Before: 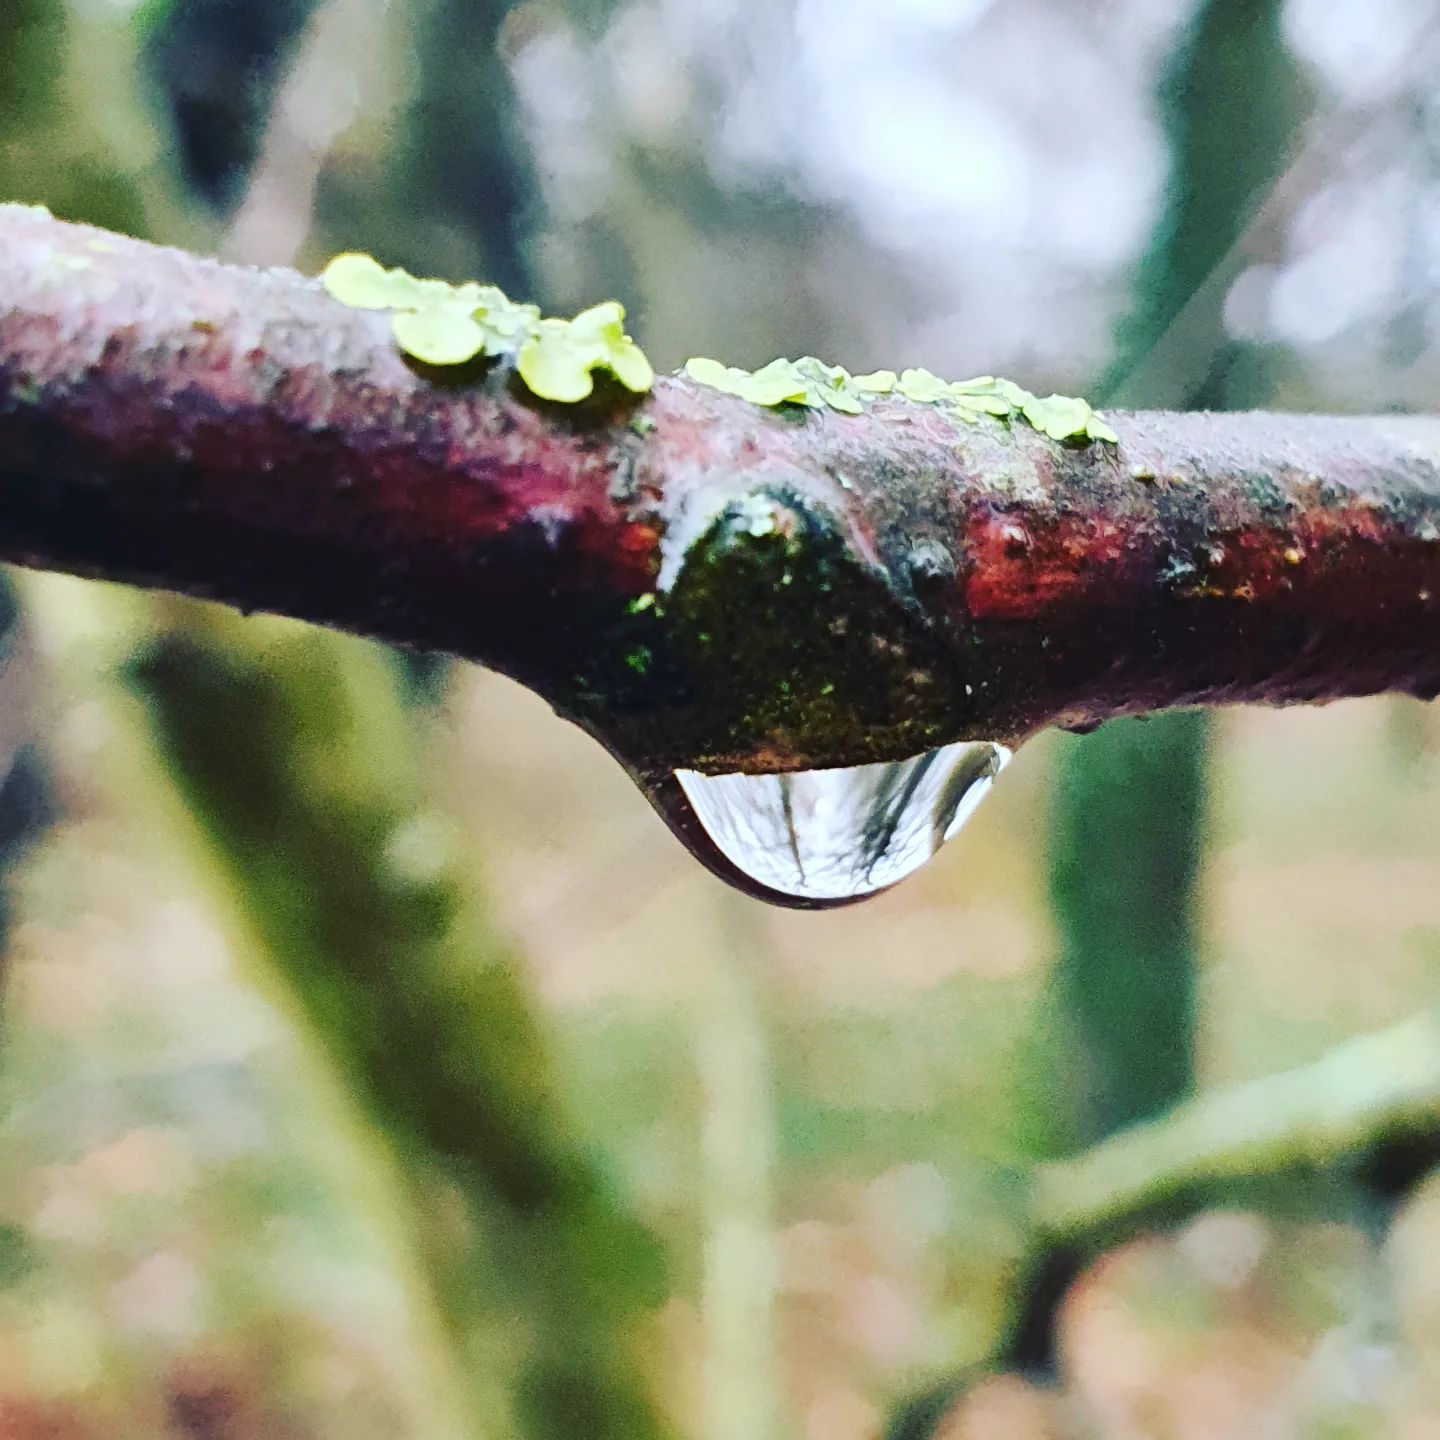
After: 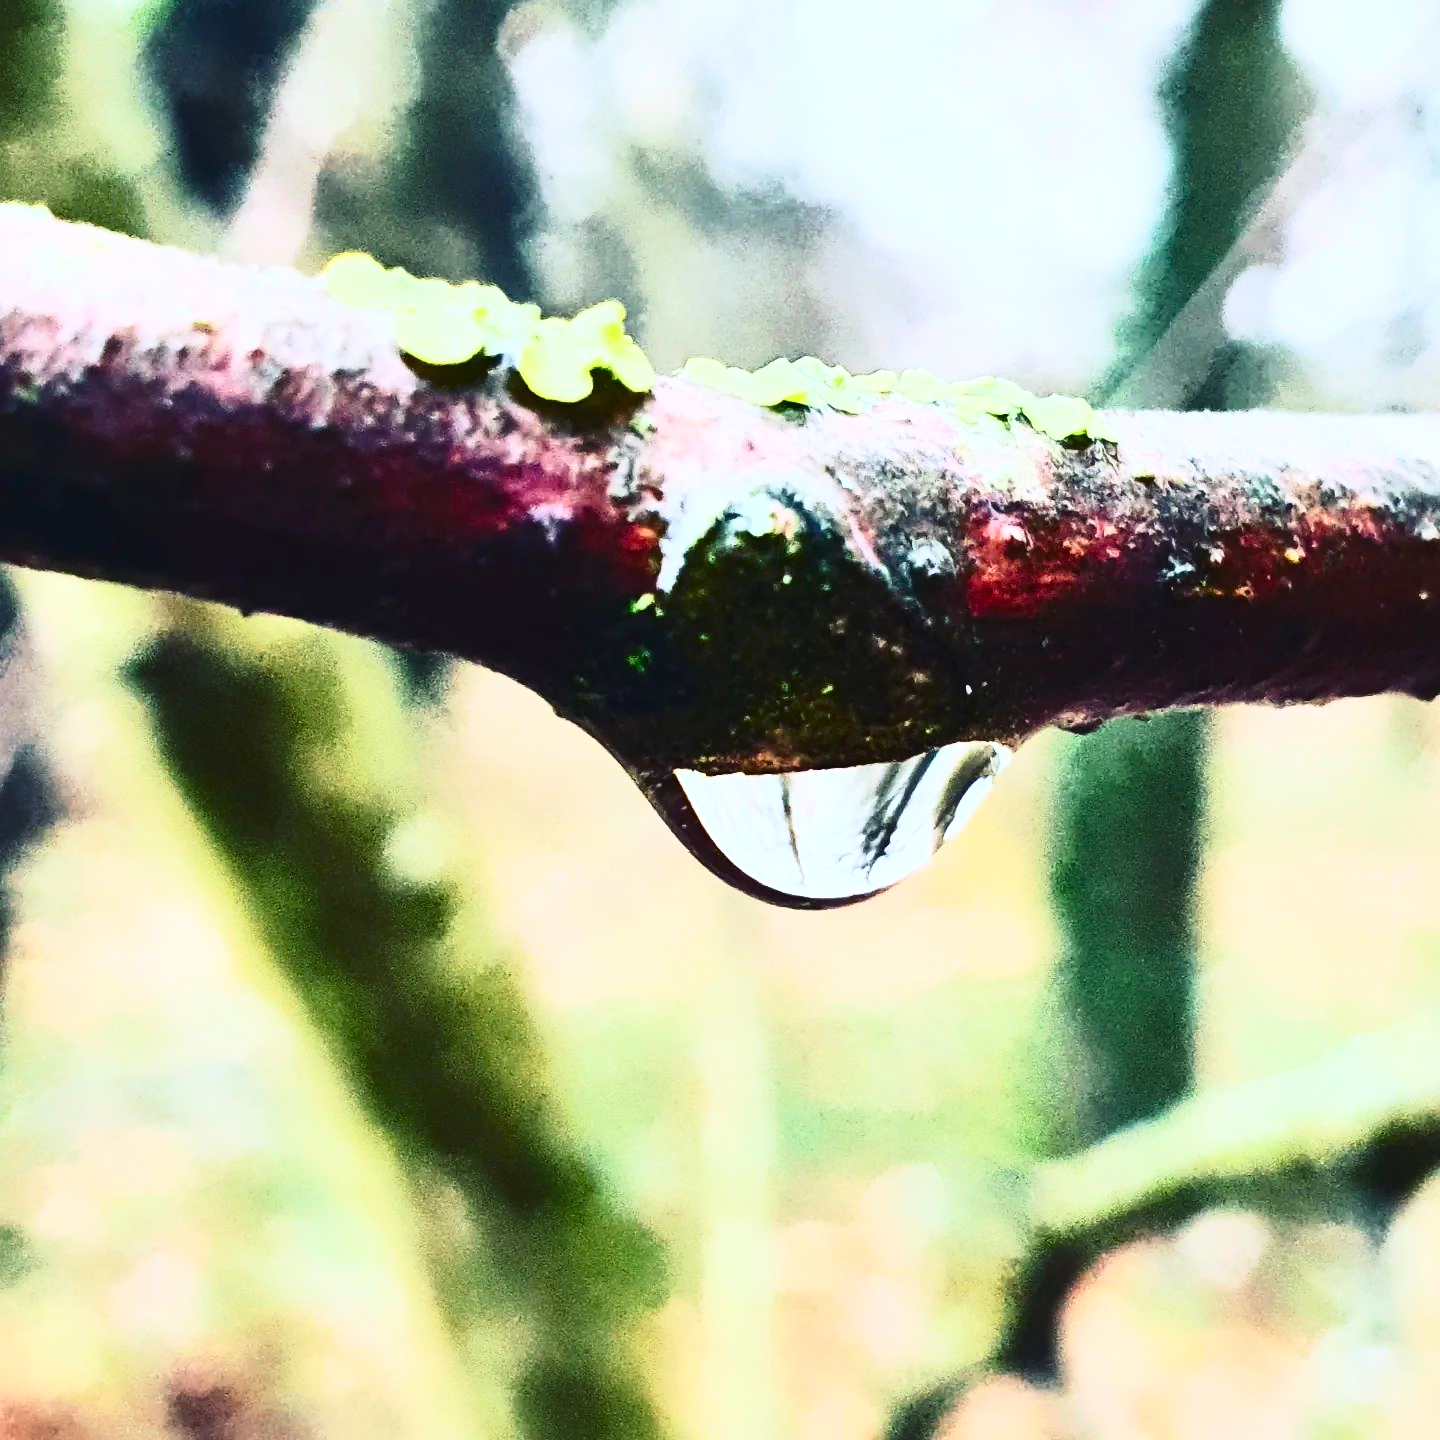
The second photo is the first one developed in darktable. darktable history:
contrast brightness saturation: contrast 0.625, brightness 0.33, saturation 0.138
